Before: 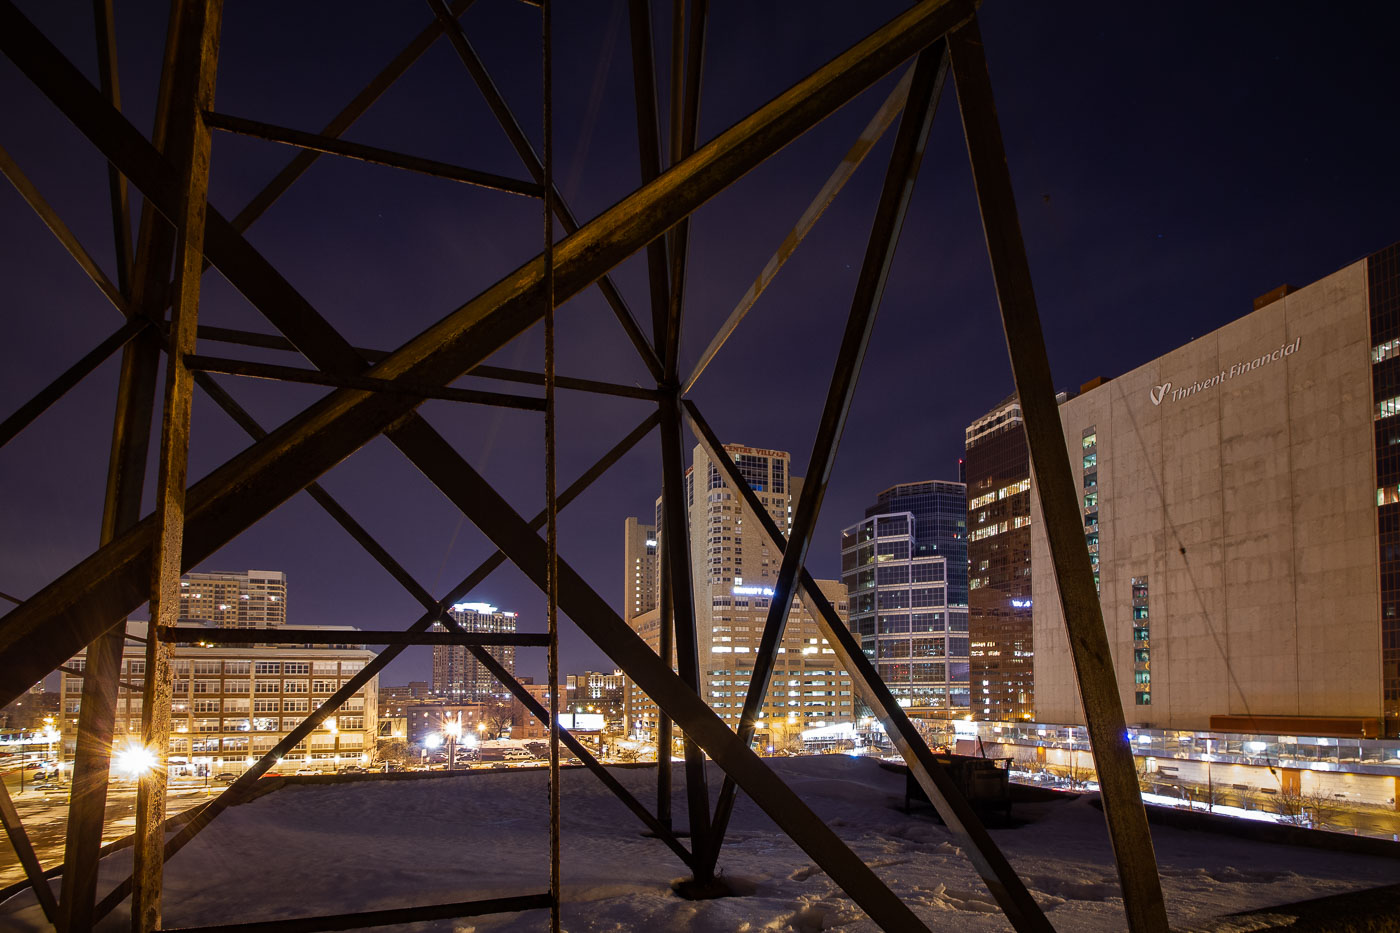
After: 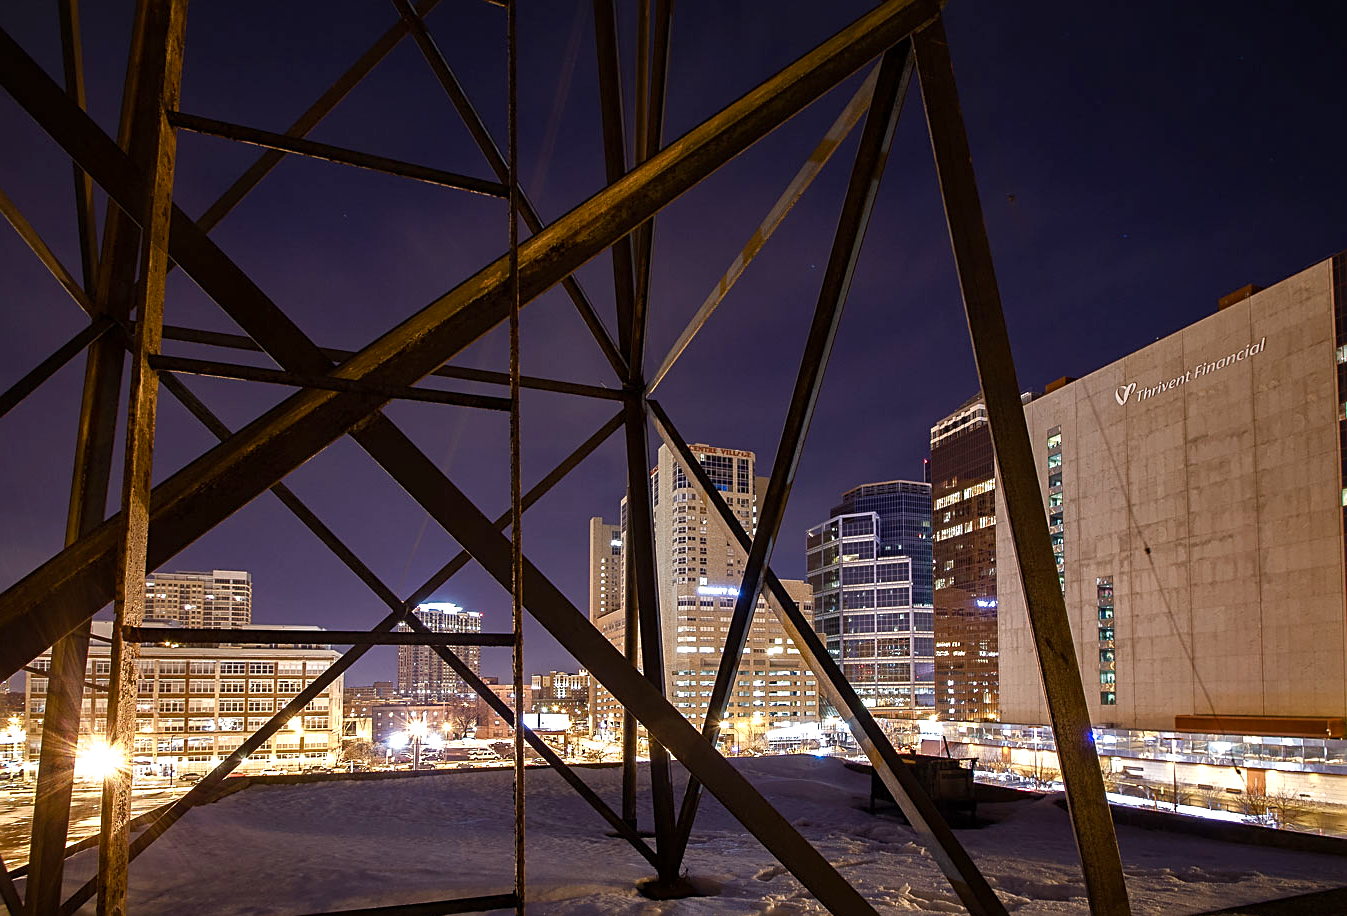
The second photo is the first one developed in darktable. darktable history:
crop and rotate: left 2.529%, right 1.223%, bottom 1.819%
exposure: exposure 0.6 EV, compensate exposure bias true, compensate highlight preservation false
color balance rgb: perceptual saturation grading › global saturation 0.965%, perceptual saturation grading › highlights -32.669%, perceptual saturation grading › mid-tones 5.777%, perceptual saturation grading › shadows 17.555%
sharpen: on, module defaults
